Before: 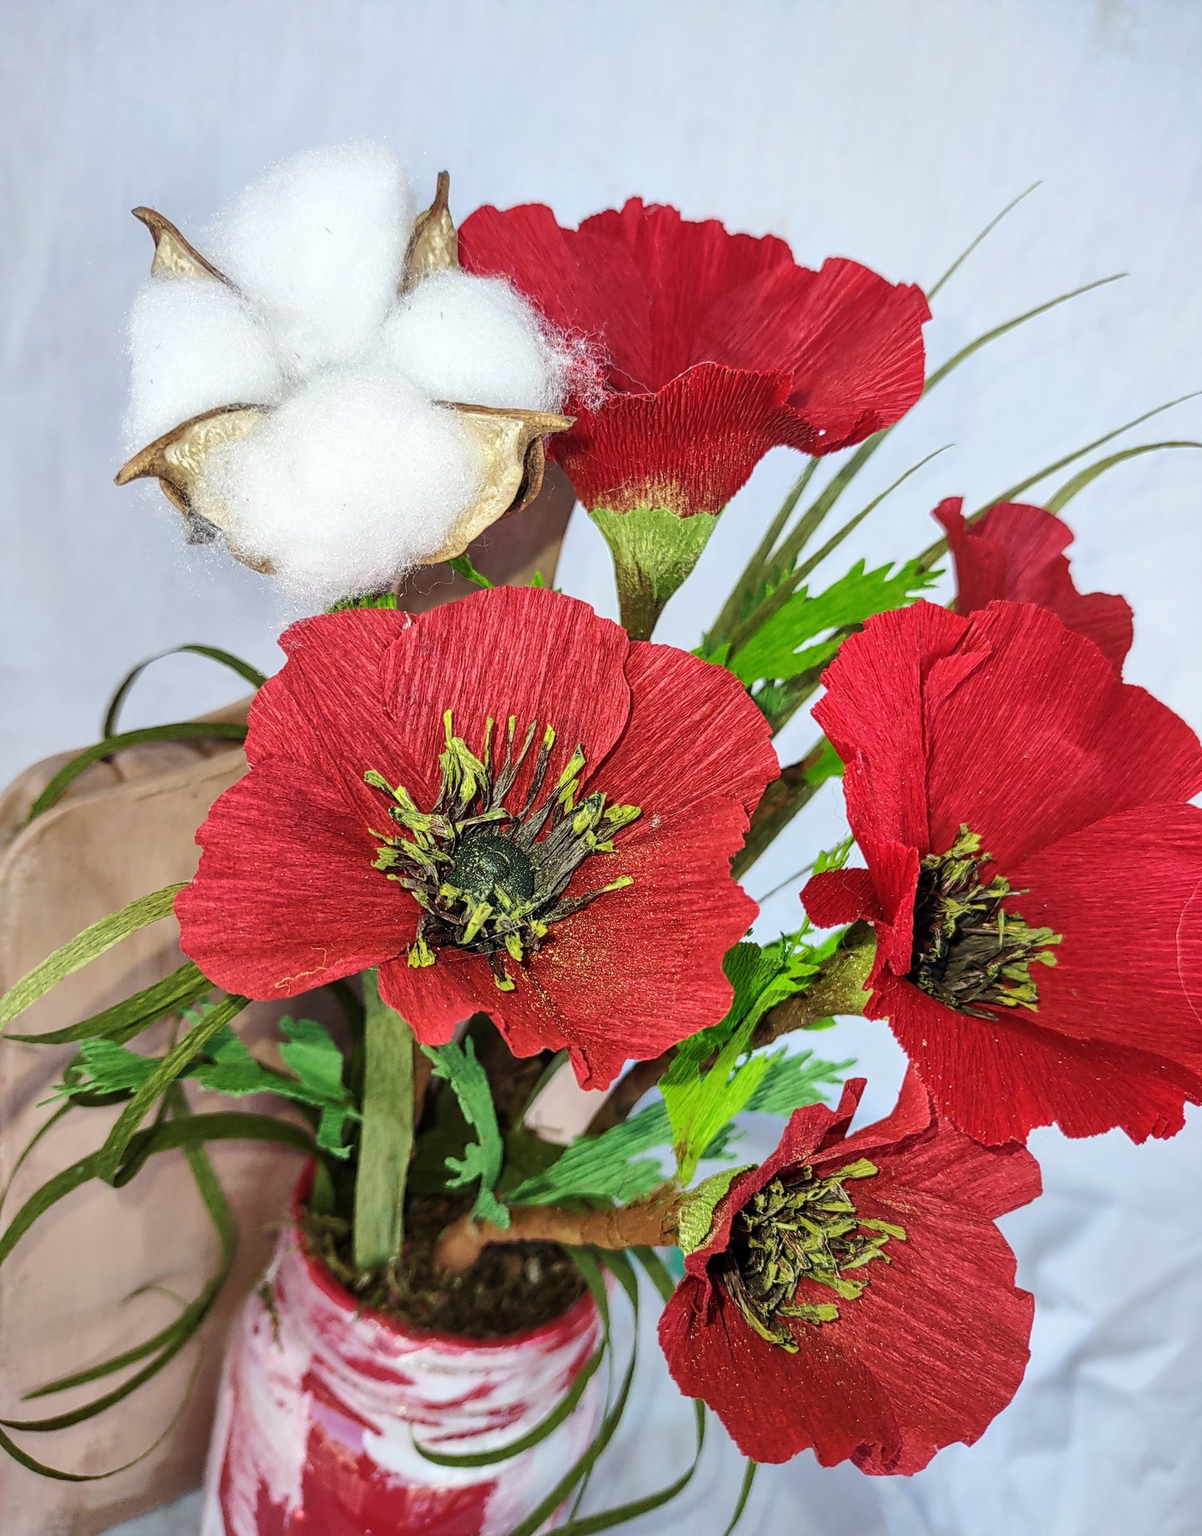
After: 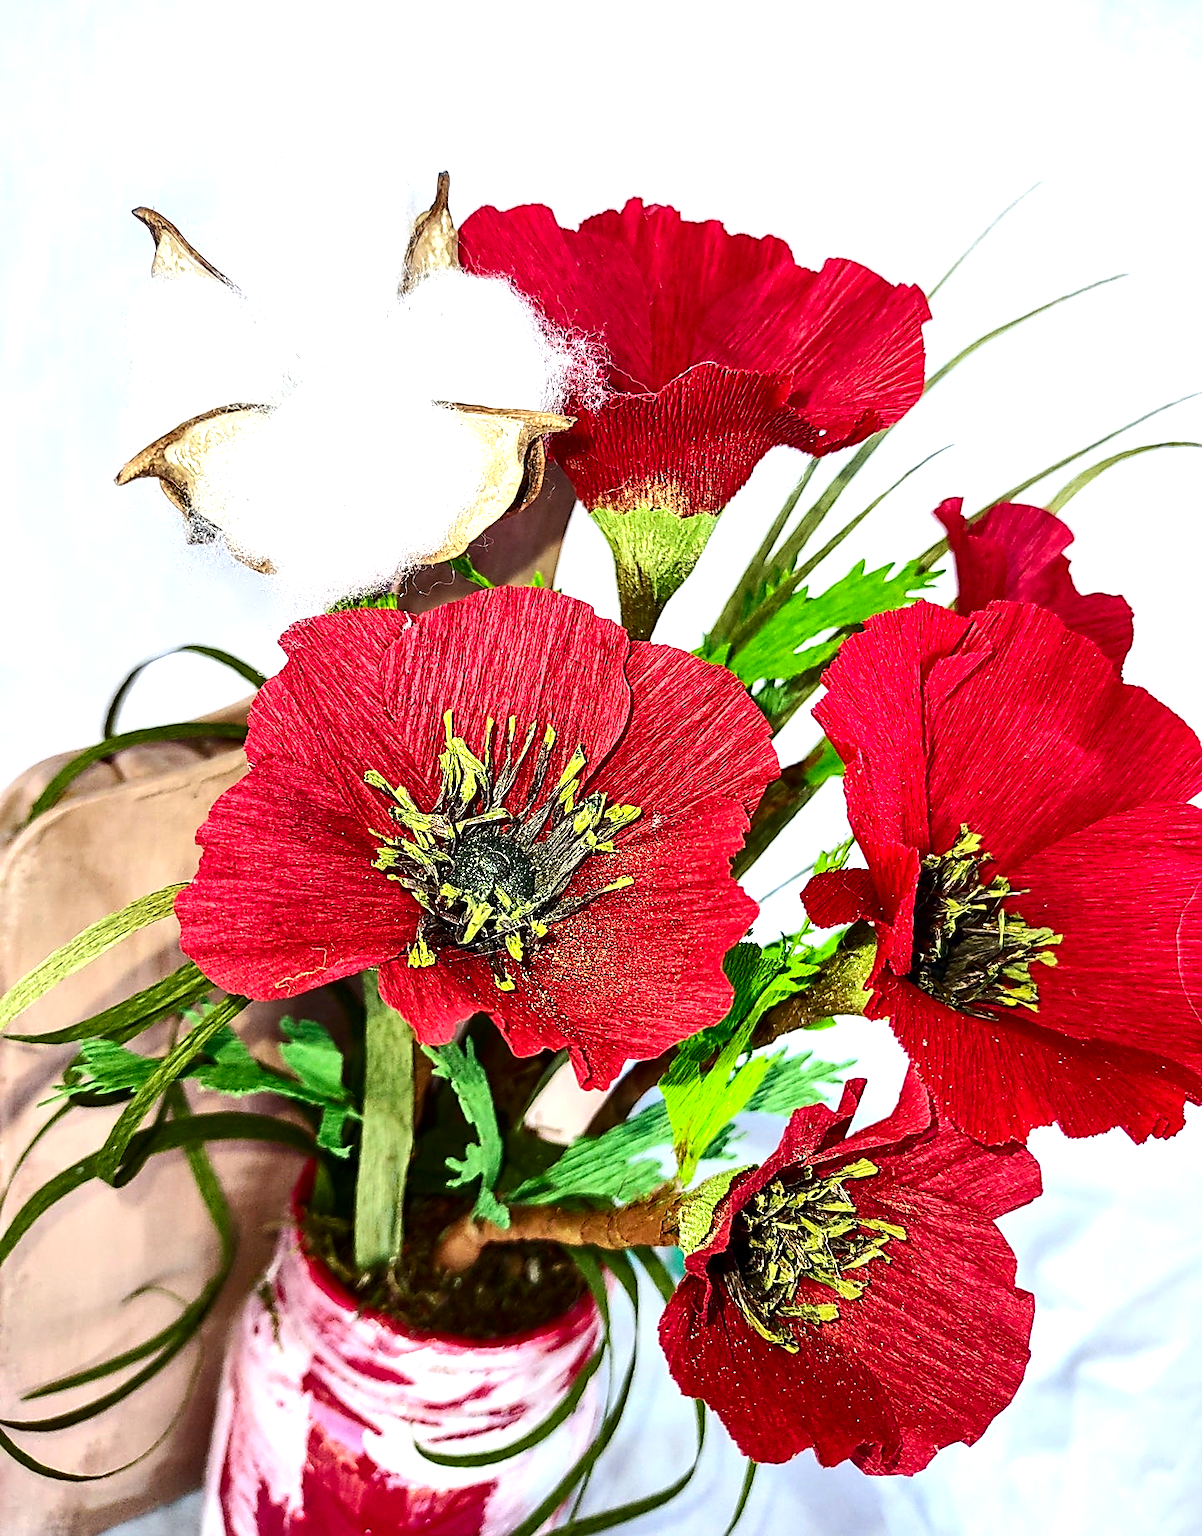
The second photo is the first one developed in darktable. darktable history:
contrast brightness saturation: contrast 0.186, brightness -0.232, saturation 0.119
sharpen: on, module defaults
exposure: black level correction 0, exposure 0.9 EV, compensate highlight preservation false
